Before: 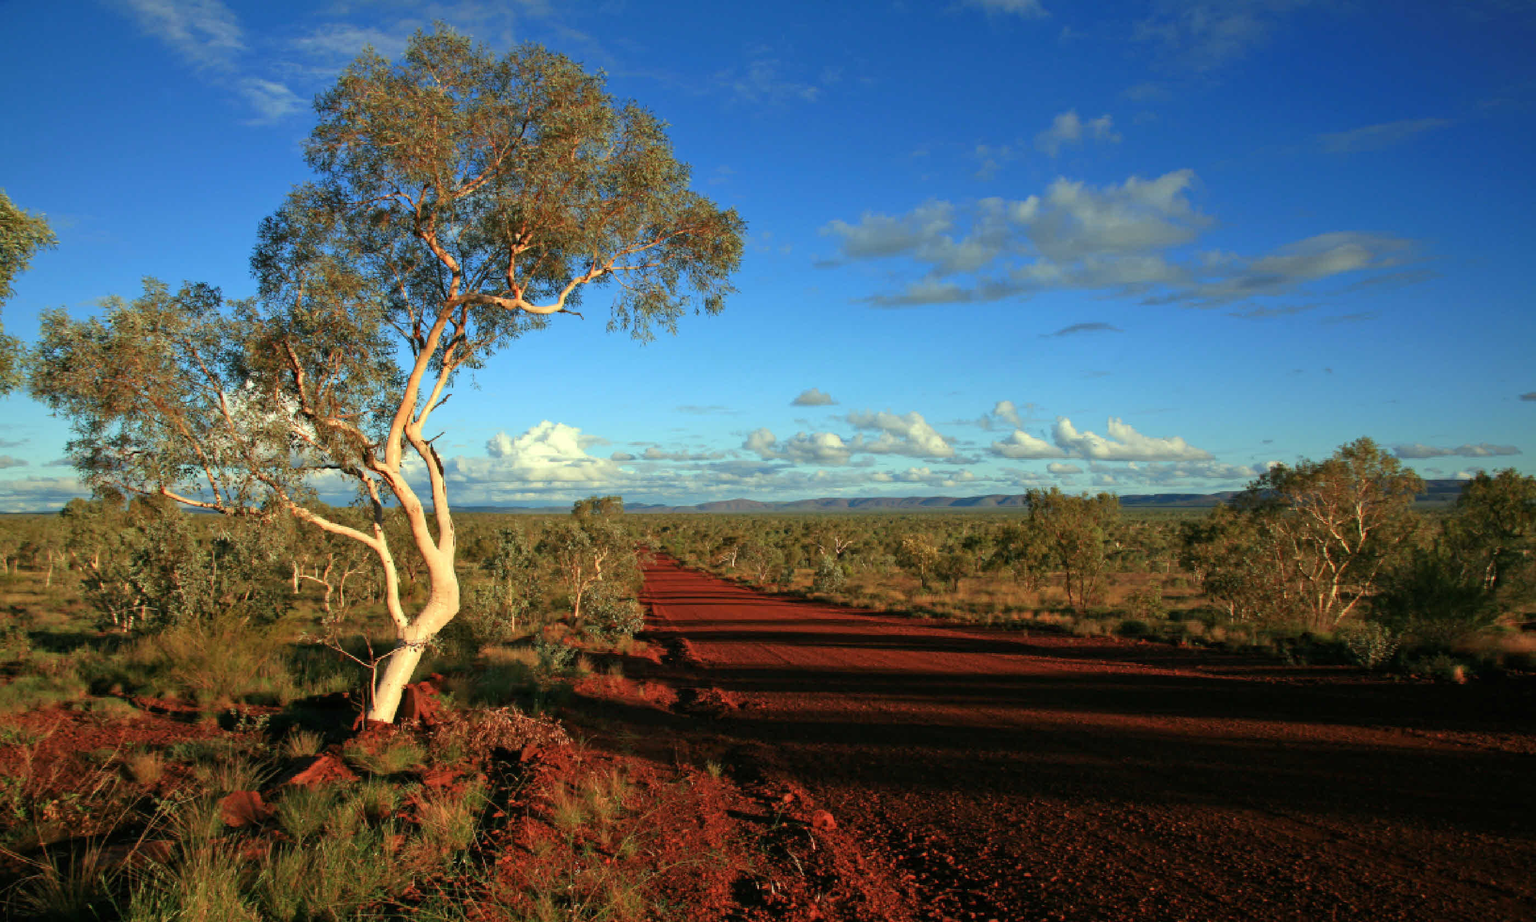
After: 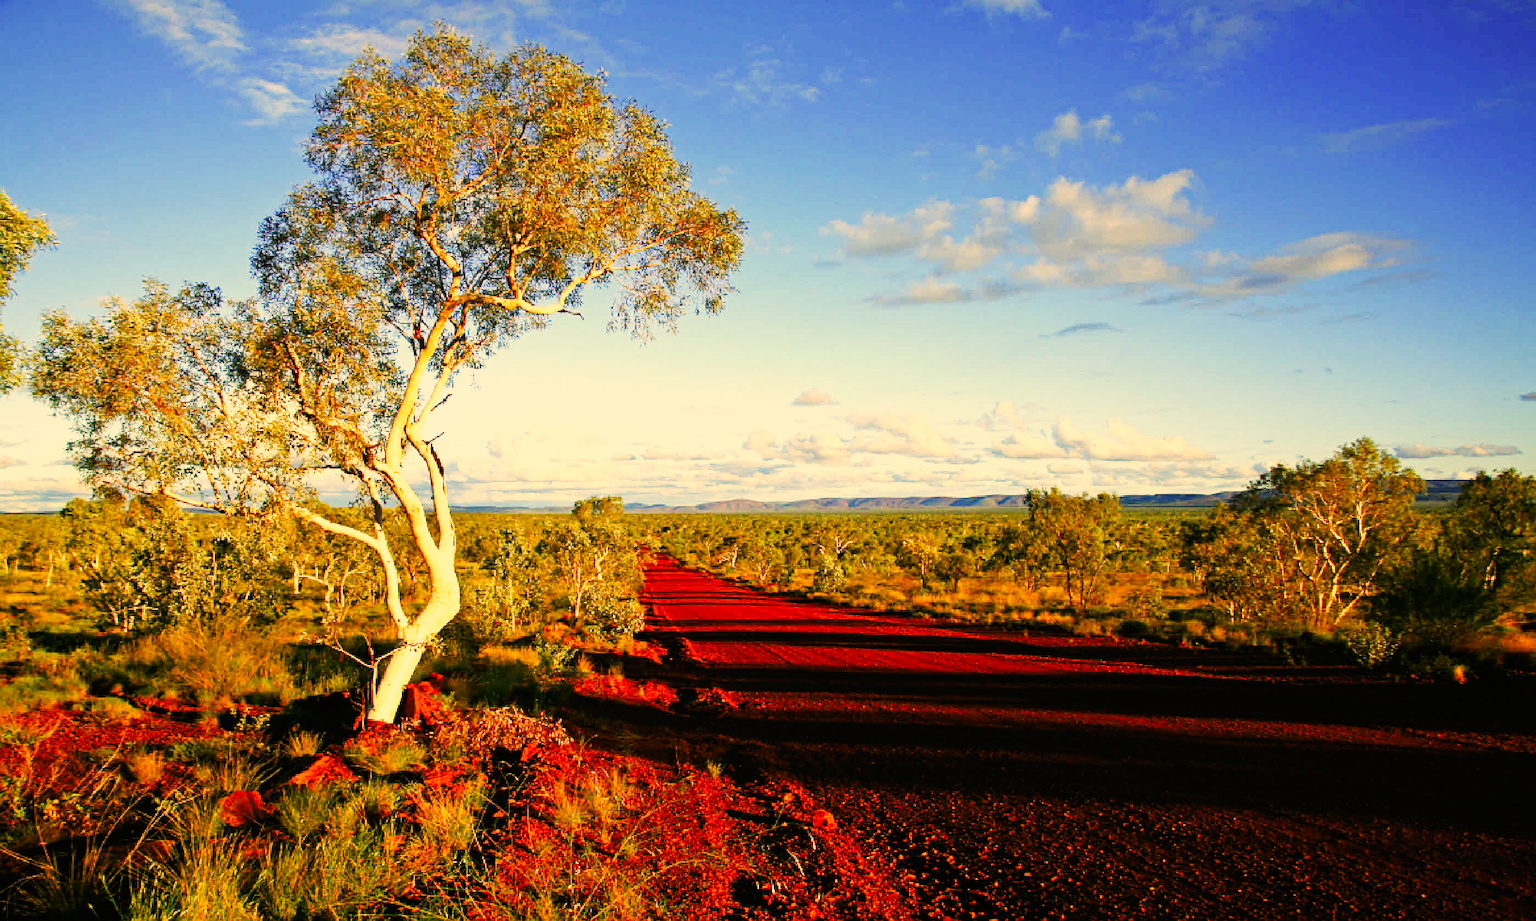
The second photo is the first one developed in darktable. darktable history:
base curve: curves: ch0 [(0, 0) (0.007, 0.004) (0.027, 0.03) (0.046, 0.07) (0.207, 0.54) (0.442, 0.872) (0.673, 0.972) (1, 1)], preserve colors none
color correction: highlights a* 15, highlights b* 31.55
haze removal: adaptive false
sharpen: on, module defaults
